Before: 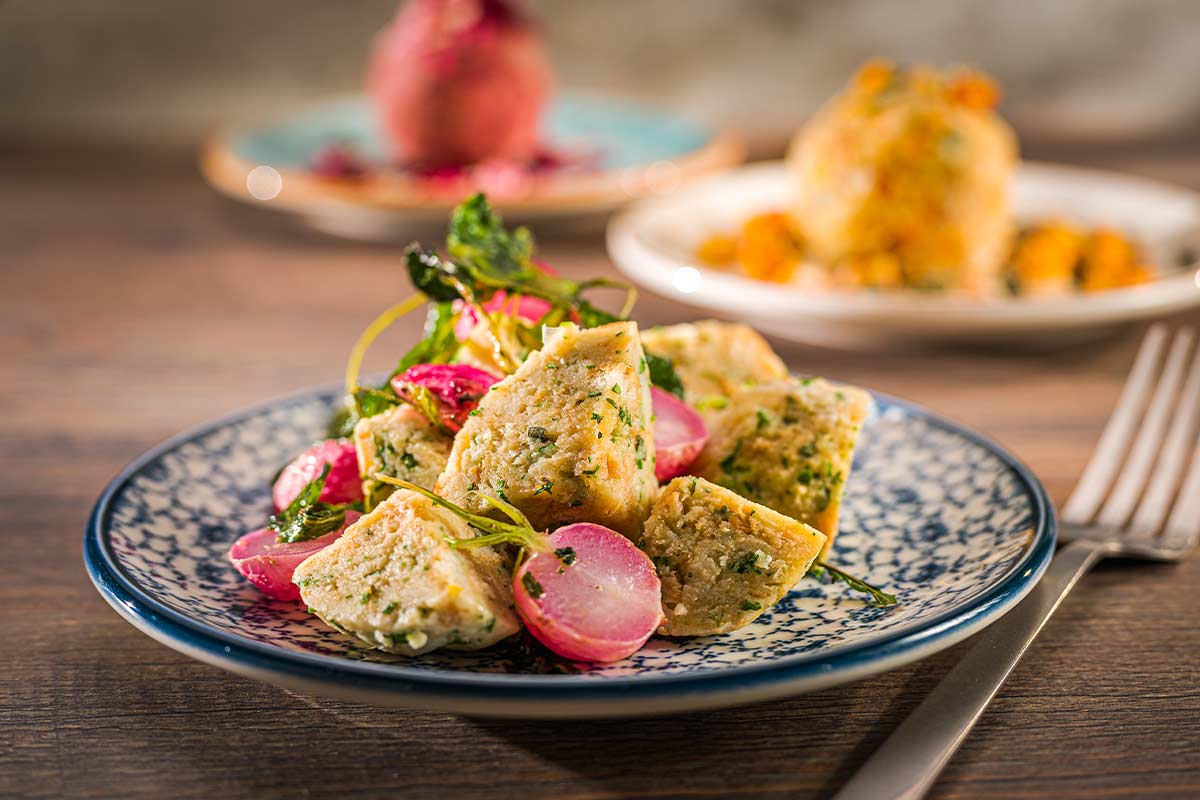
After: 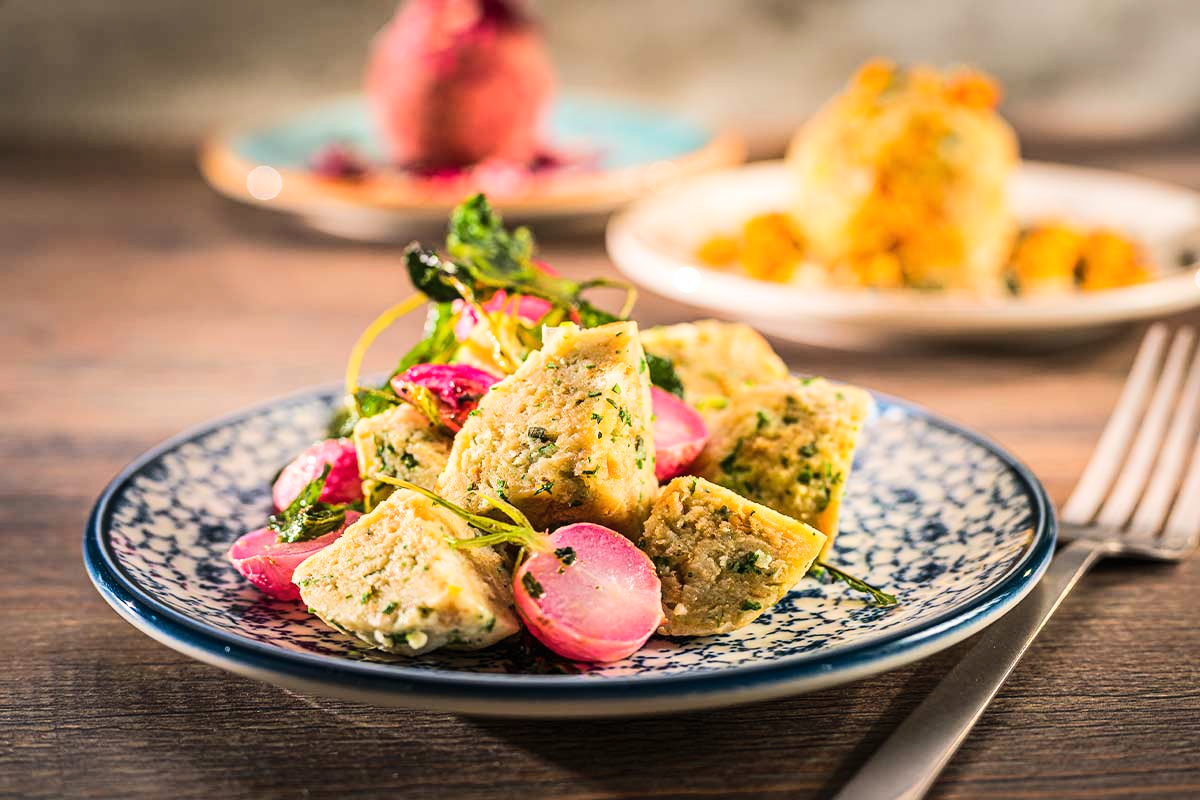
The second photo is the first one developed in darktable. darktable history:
shadows and highlights: shadows 43.21, highlights 7.08
base curve: curves: ch0 [(0, 0) (0.036, 0.025) (0.121, 0.166) (0.206, 0.329) (0.605, 0.79) (1, 1)]
